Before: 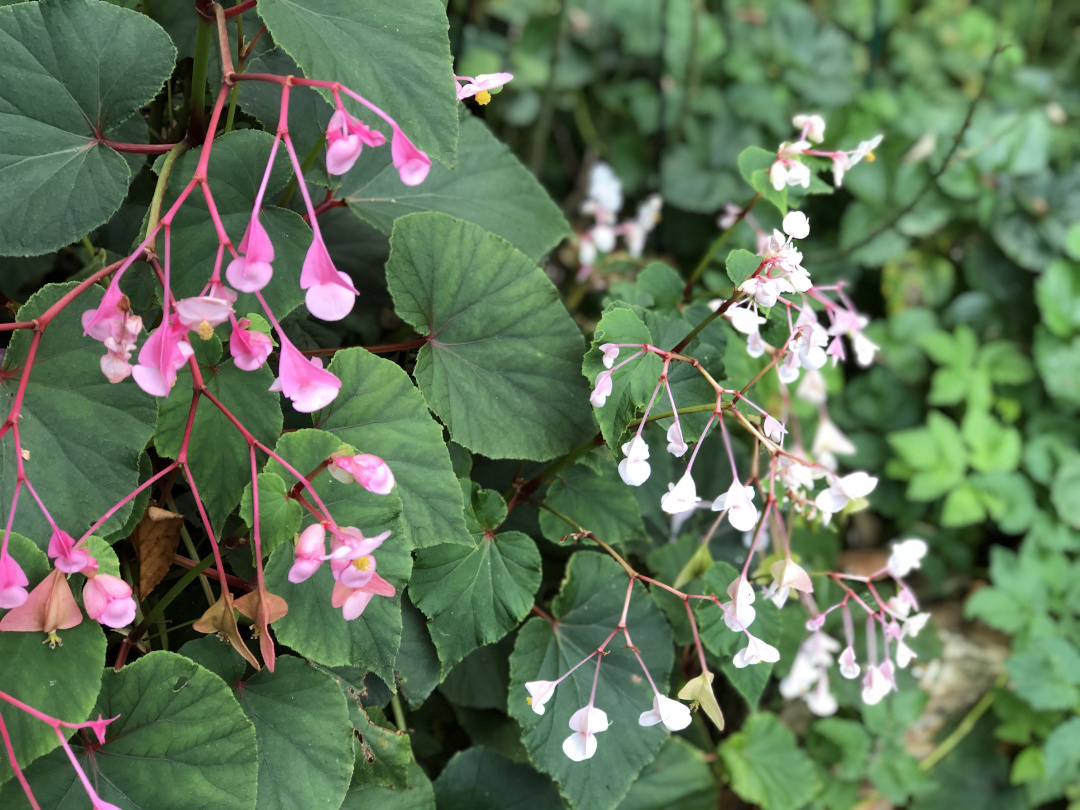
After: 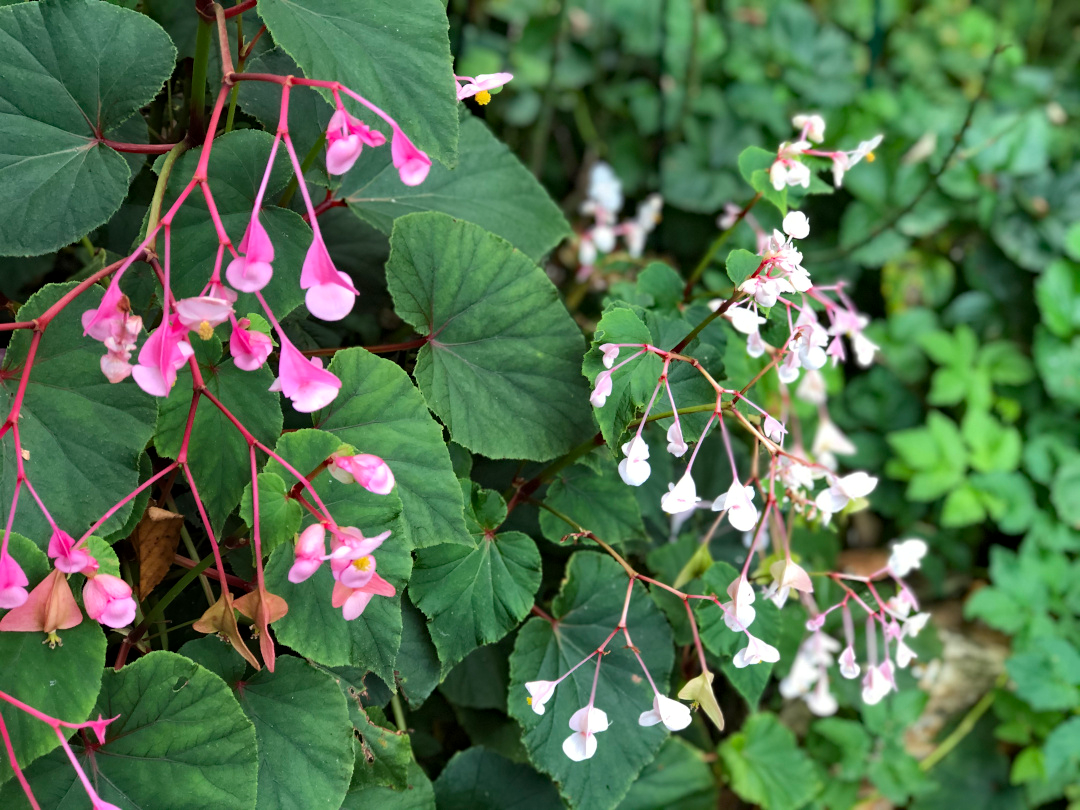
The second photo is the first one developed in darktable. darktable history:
local contrast: mode bilateral grid, contrast 10, coarseness 24, detail 112%, midtone range 0.2
haze removal: compatibility mode true, adaptive false
